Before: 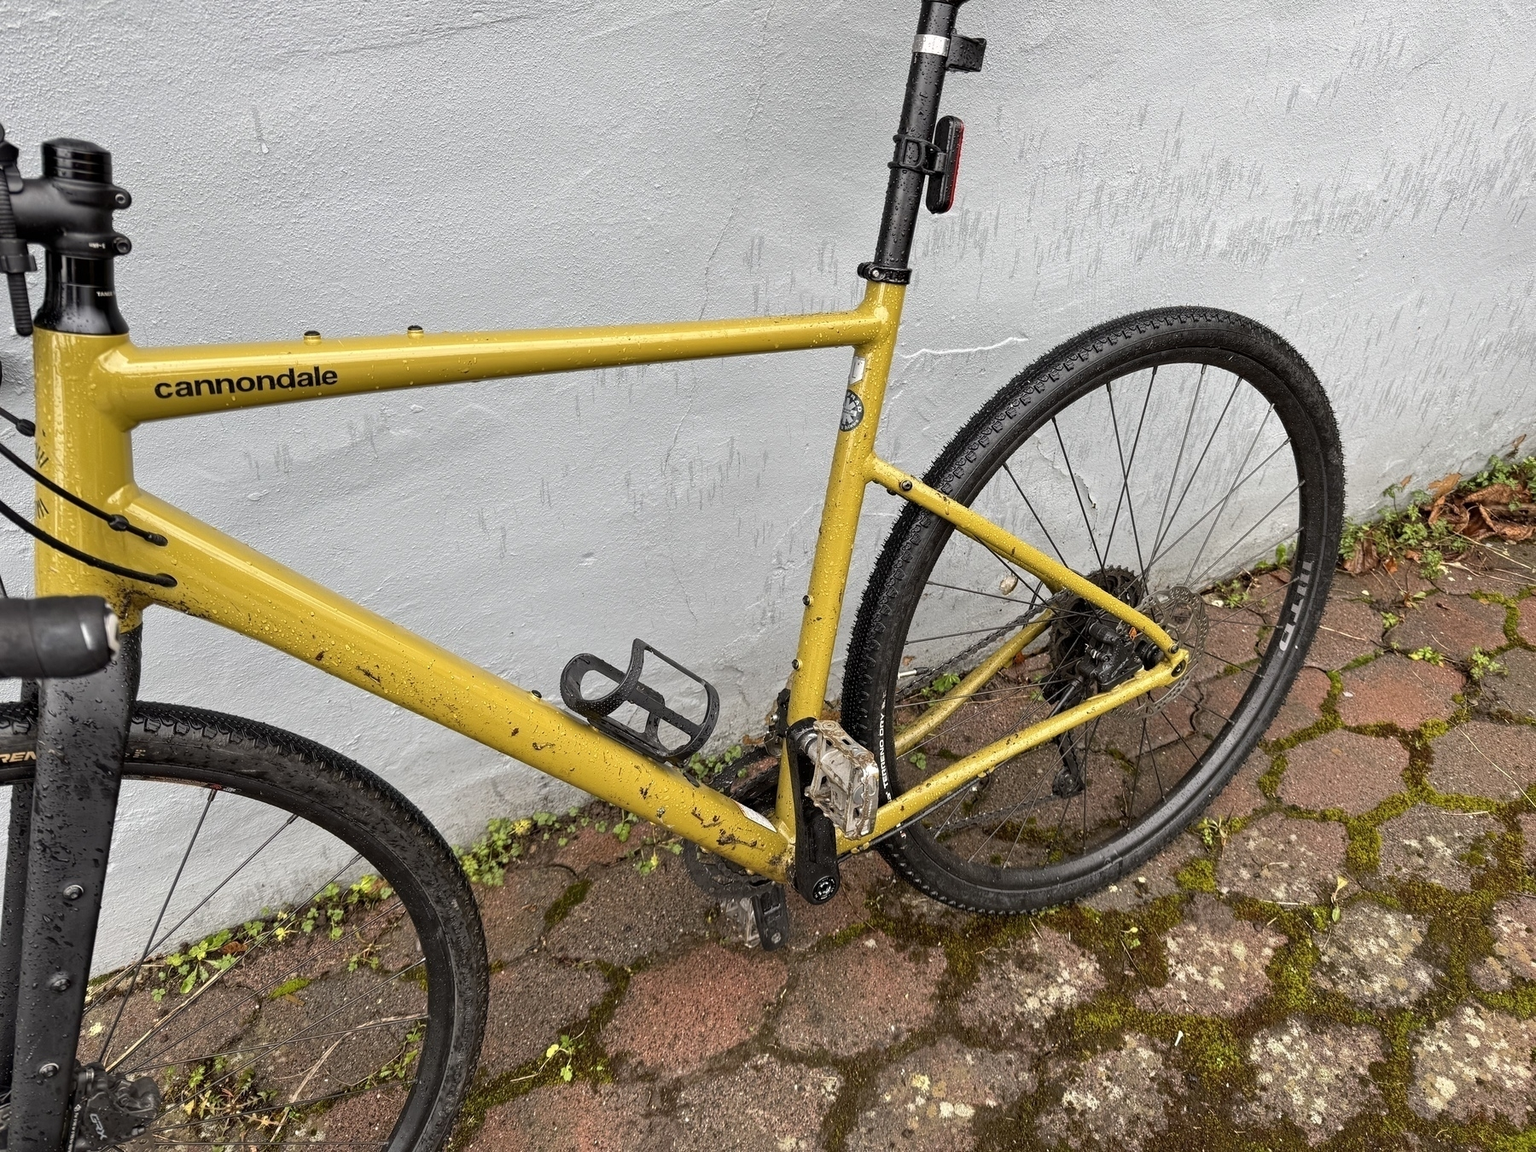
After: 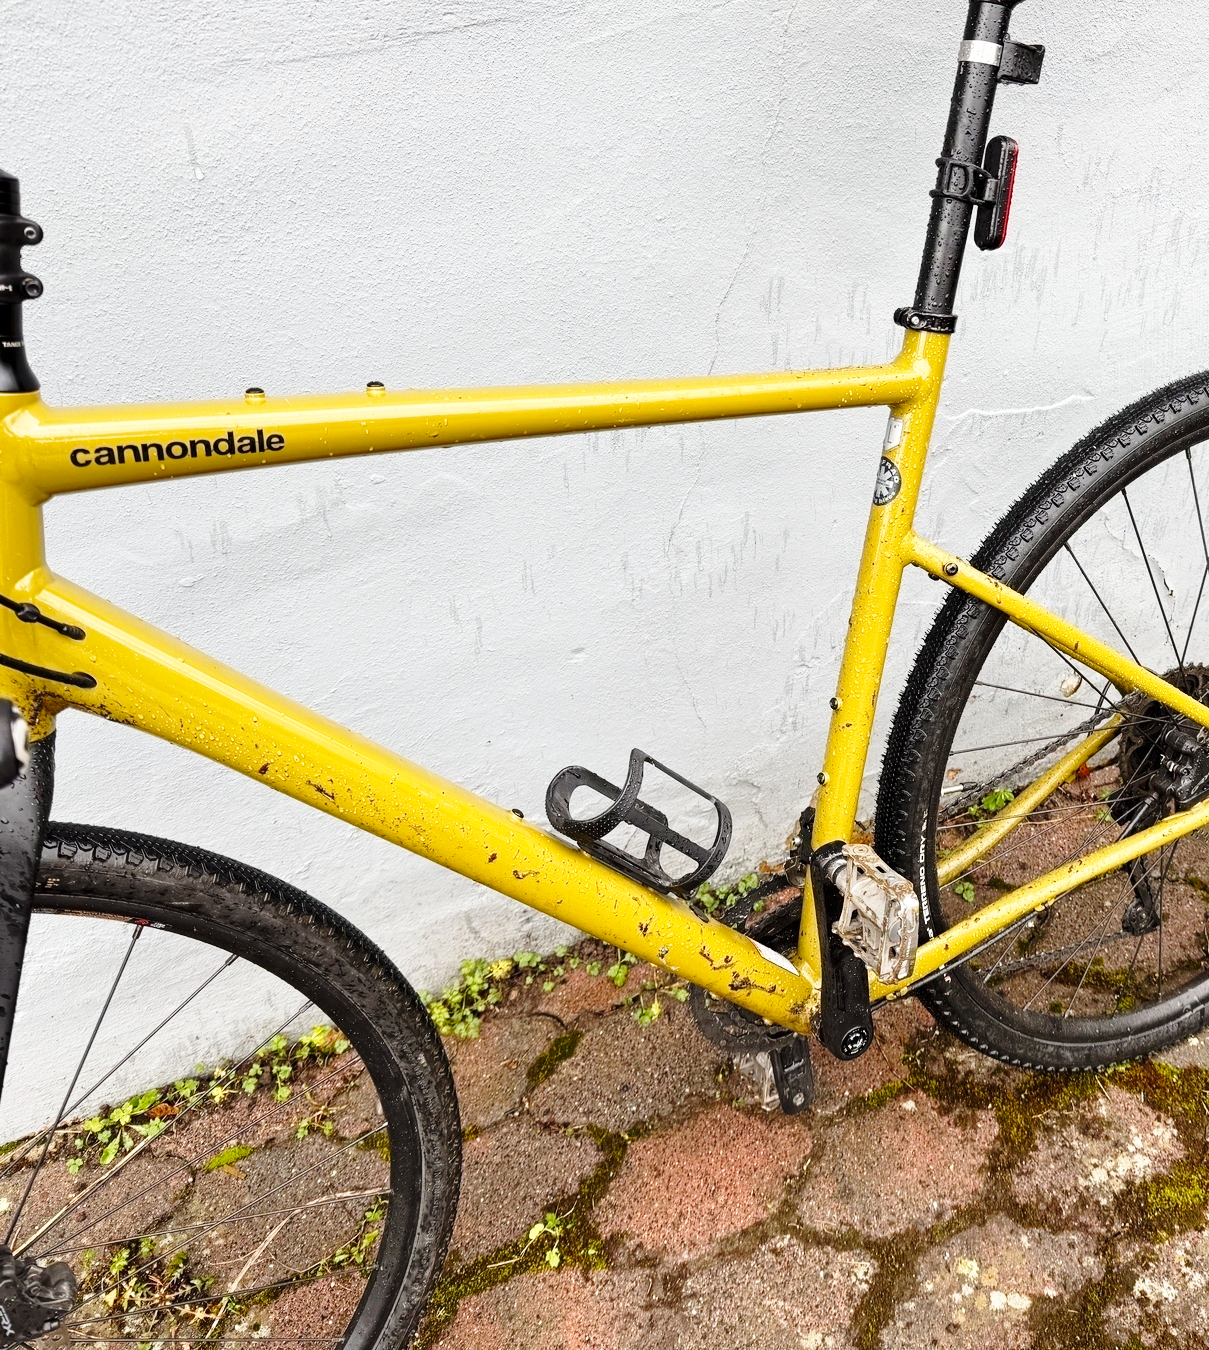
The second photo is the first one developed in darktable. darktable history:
crop and rotate: left 6.184%, right 26.632%
base curve: curves: ch0 [(0, 0) (0.028, 0.03) (0.121, 0.232) (0.46, 0.748) (0.859, 0.968) (1, 1)], preserve colors none
